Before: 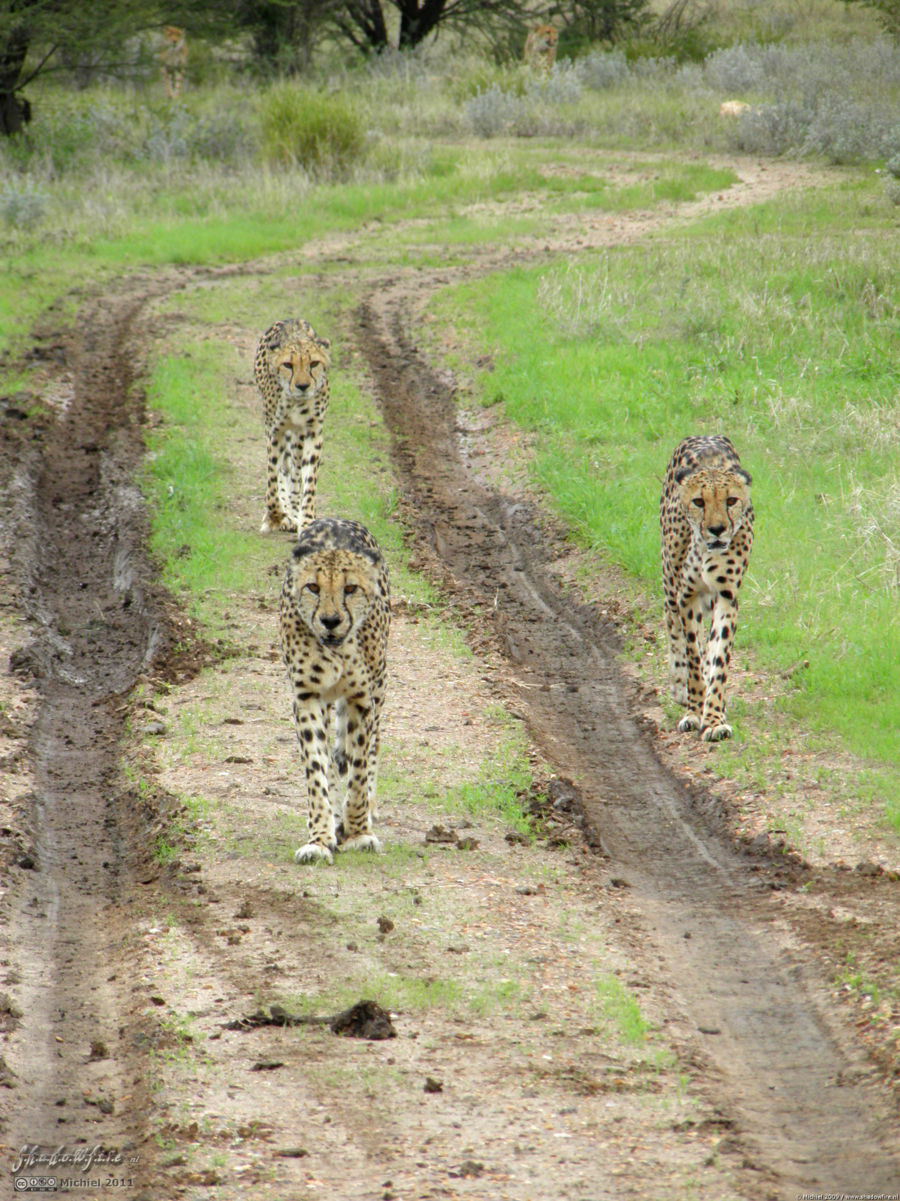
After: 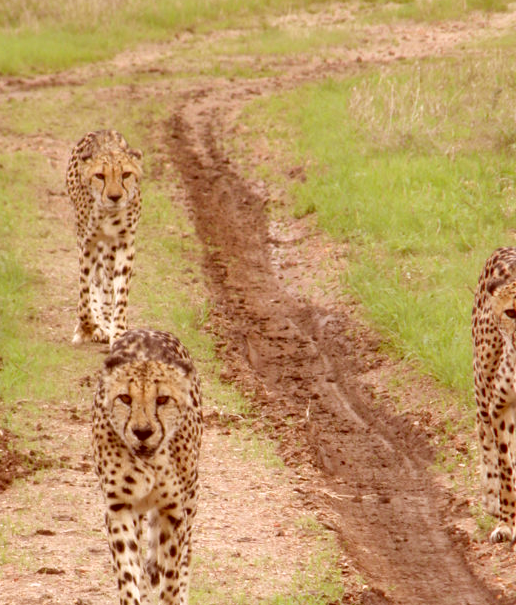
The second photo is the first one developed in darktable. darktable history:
color correction: highlights a* 9.04, highlights b* 8.78, shadows a* 39.76, shadows b* 39.72, saturation 0.779
crop: left 20.979%, top 15.803%, right 21.656%, bottom 33.805%
